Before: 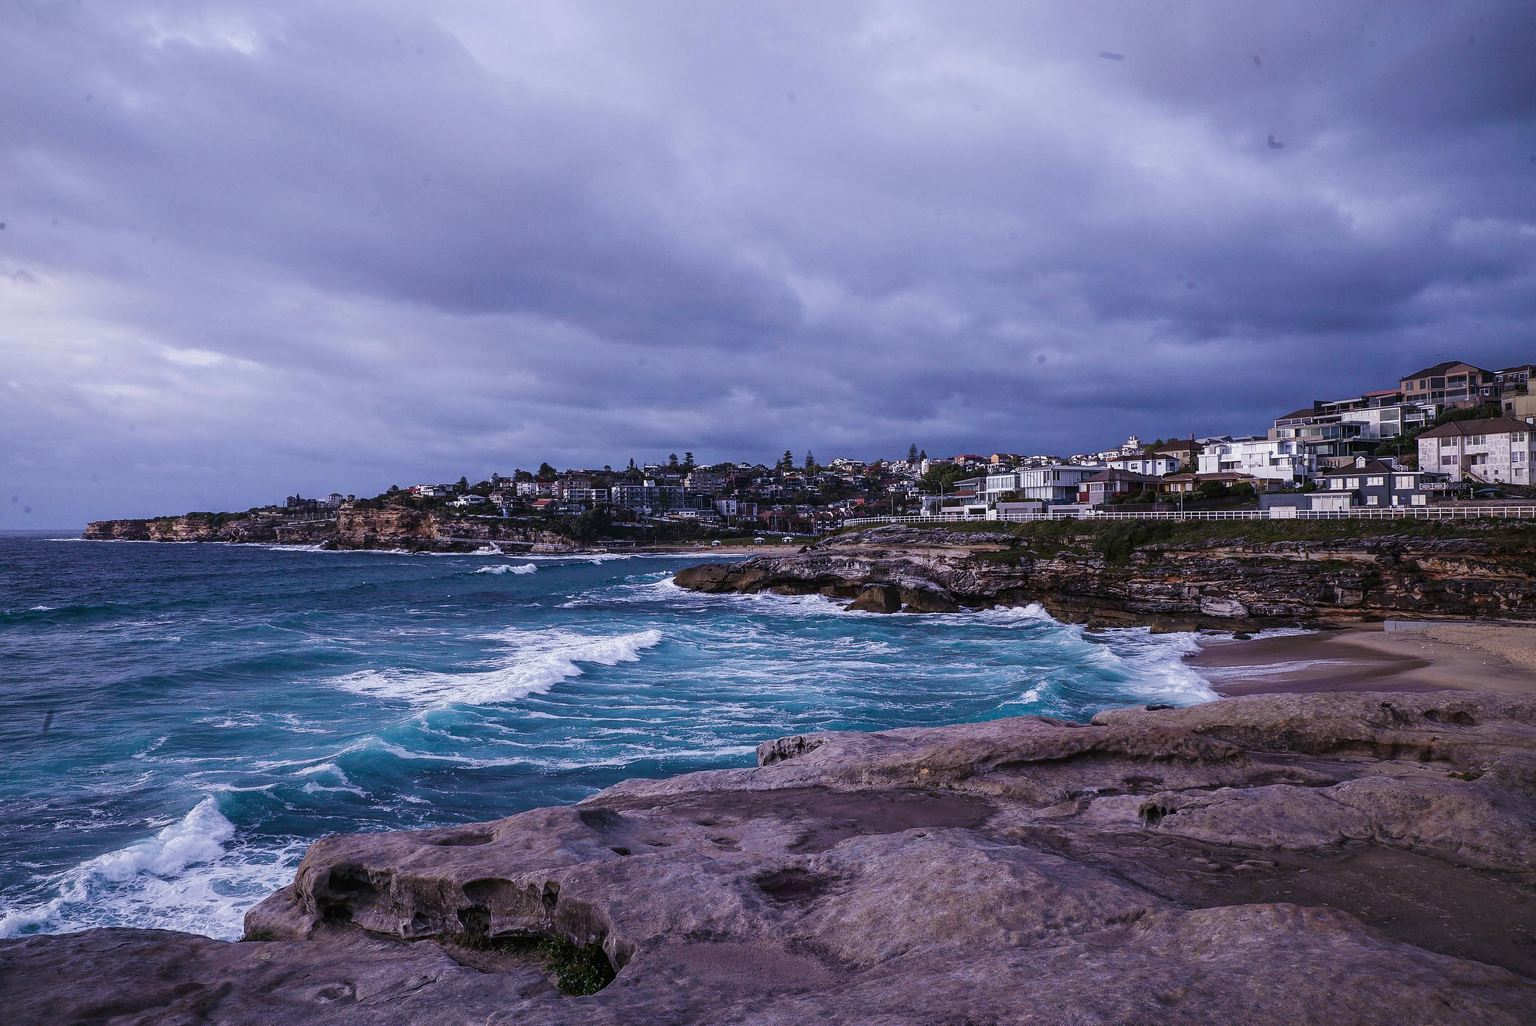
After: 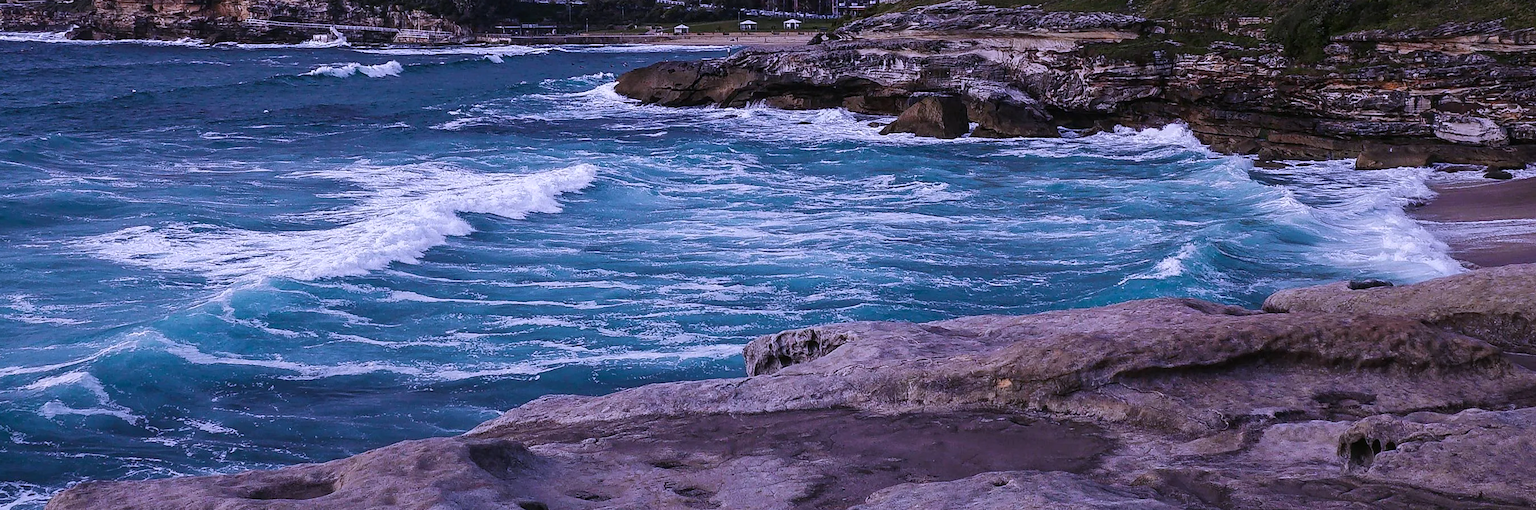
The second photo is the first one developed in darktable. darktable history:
crop: left 18.091%, top 51.13%, right 17.525%, bottom 16.85%
white balance: red 1.004, blue 1.096
